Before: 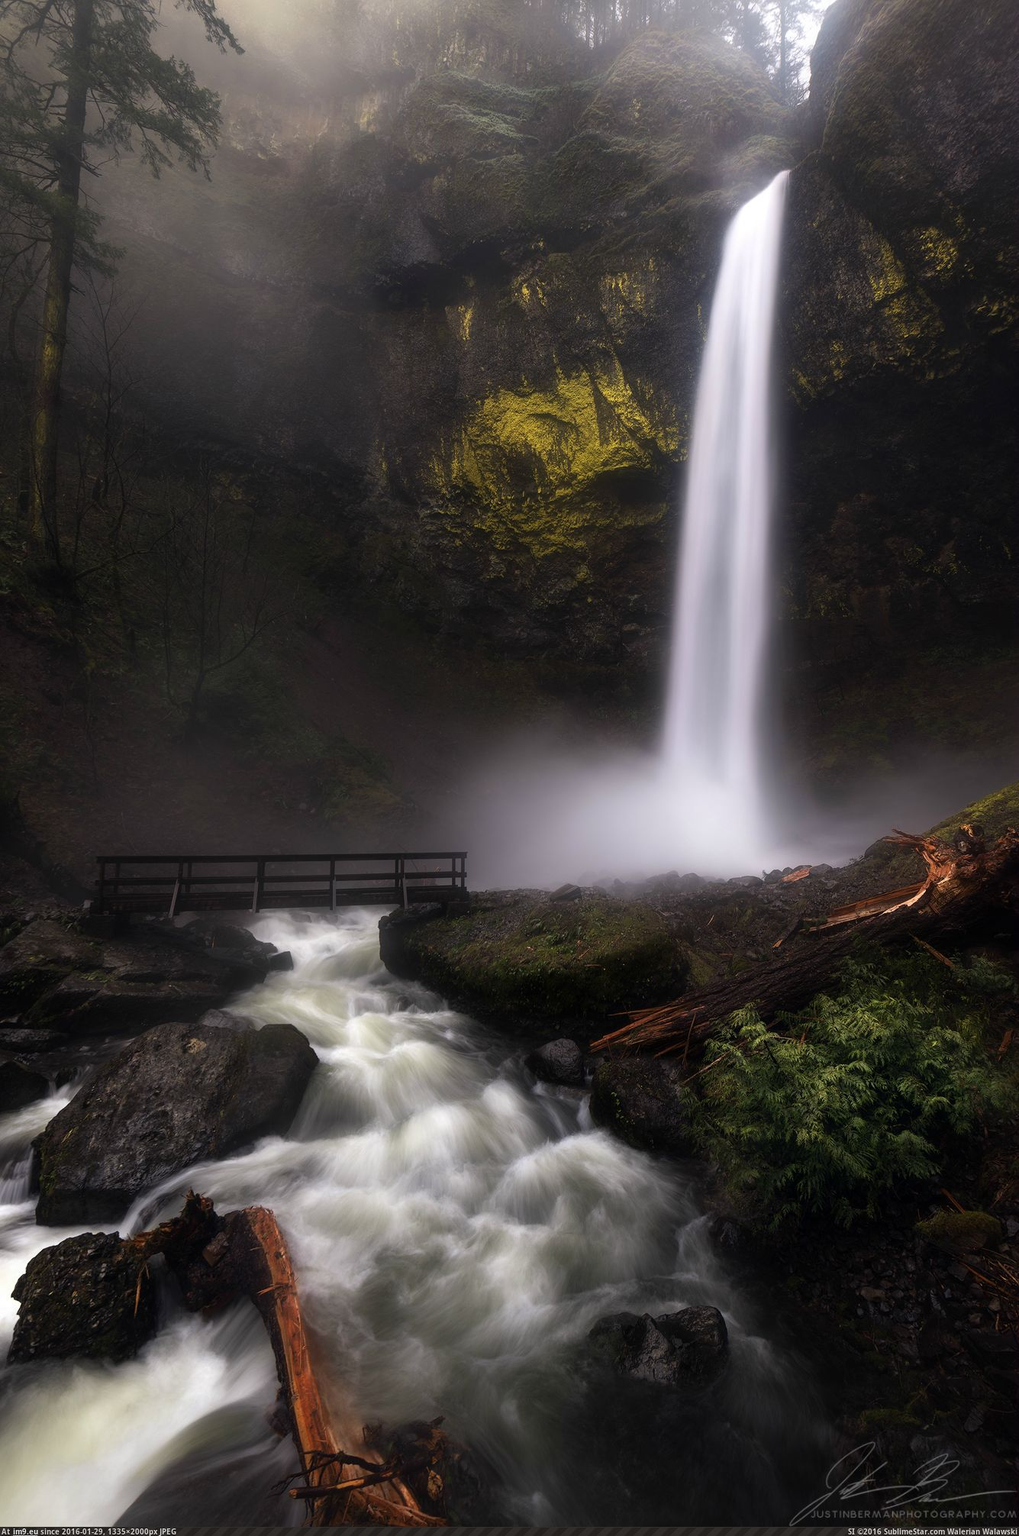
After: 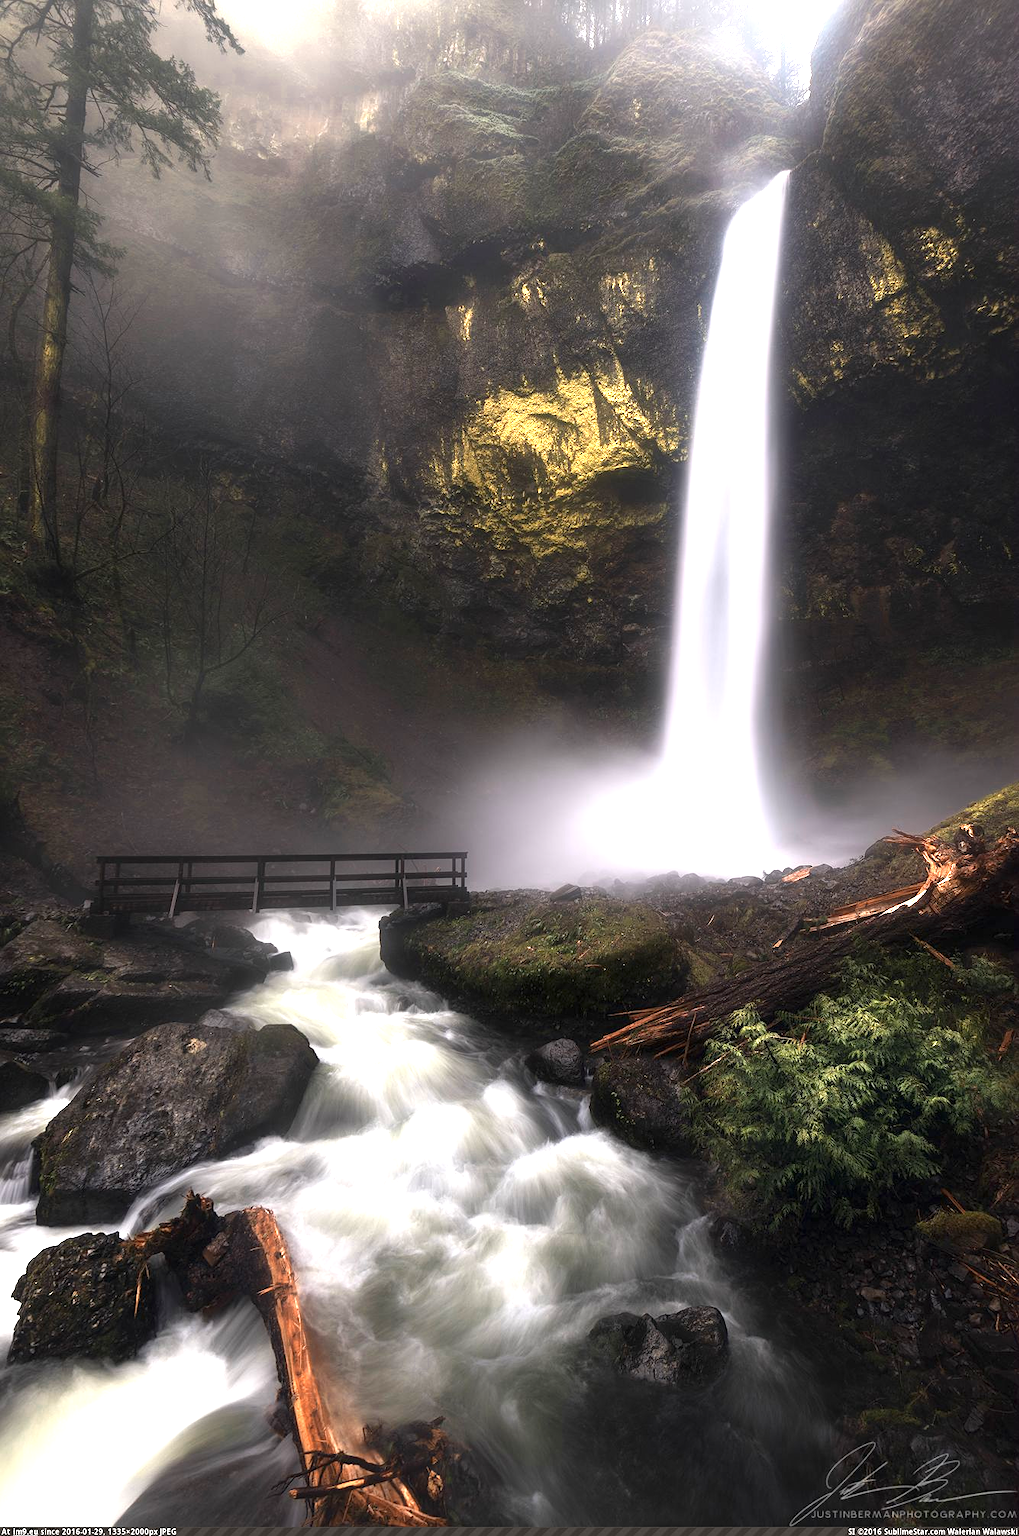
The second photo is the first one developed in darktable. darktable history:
exposure: black level correction 0, exposure 1.198 EV, compensate exposure bias true, compensate highlight preservation false
sharpen: amount 0.2
color zones: curves: ch0 [(0.018, 0.548) (0.197, 0.654) (0.425, 0.447) (0.605, 0.658) (0.732, 0.579)]; ch1 [(0.105, 0.531) (0.224, 0.531) (0.386, 0.39) (0.618, 0.456) (0.732, 0.456) (0.956, 0.421)]; ch2 [(0.039, 0.583) (0.215, 0.465) (0.399, 0.544) (0.465, 0.548) (0.614, 0.447) (0.724, 0.43) (0.882, 0.623) (0.956, 0.632)]
tone equalizer: on, module defaults
